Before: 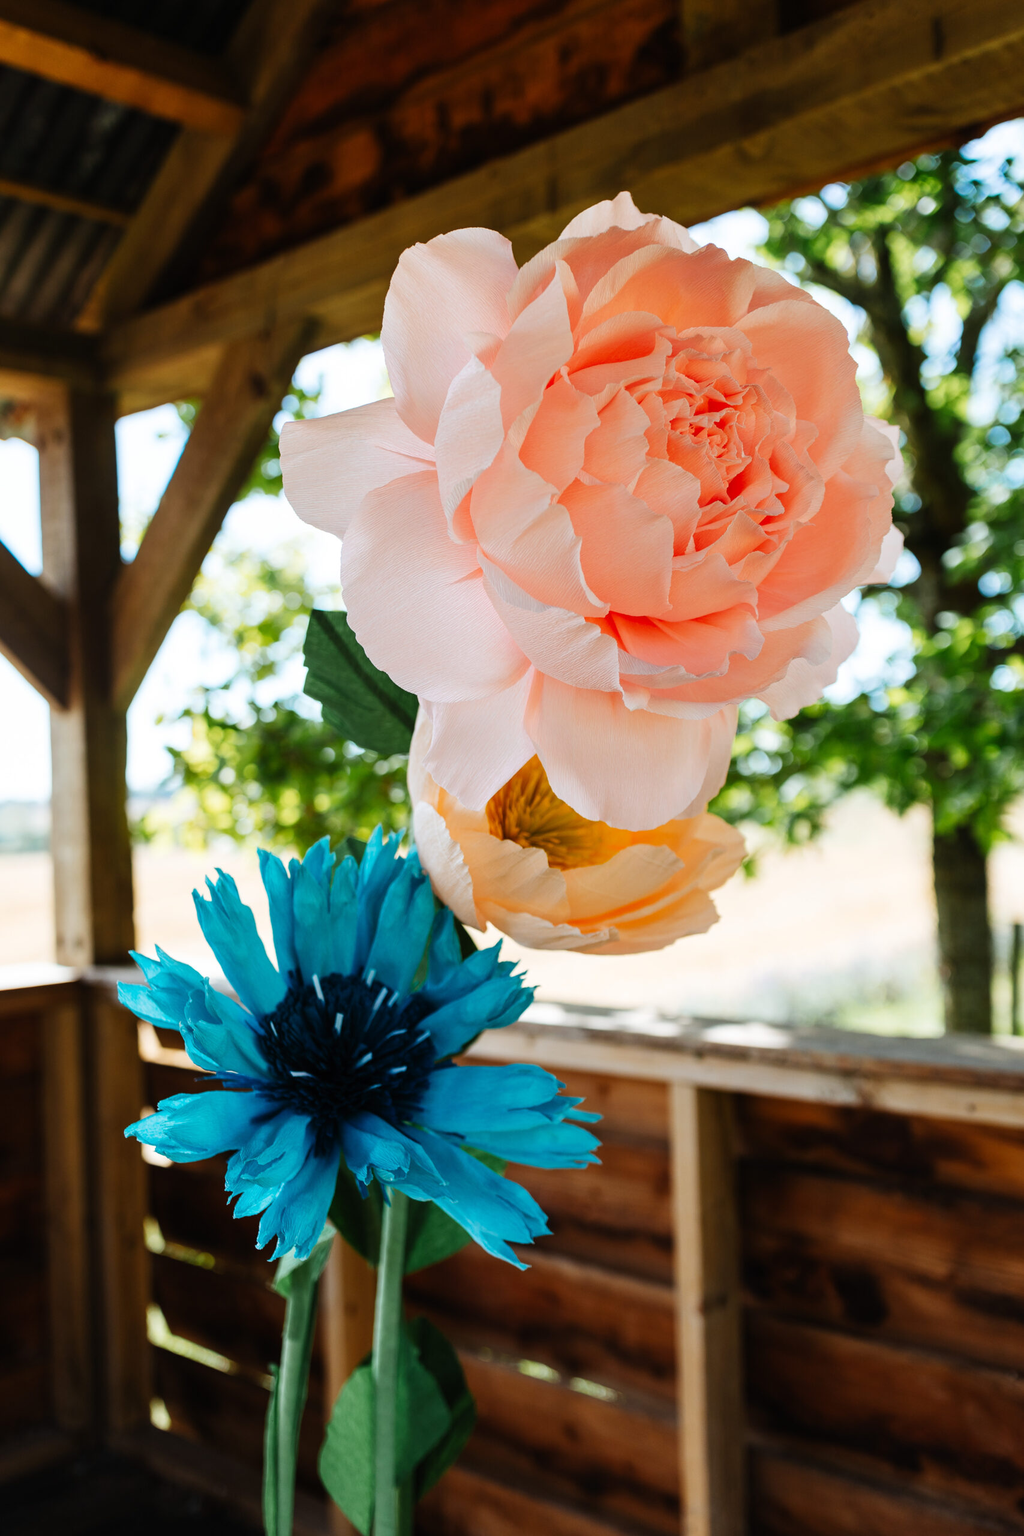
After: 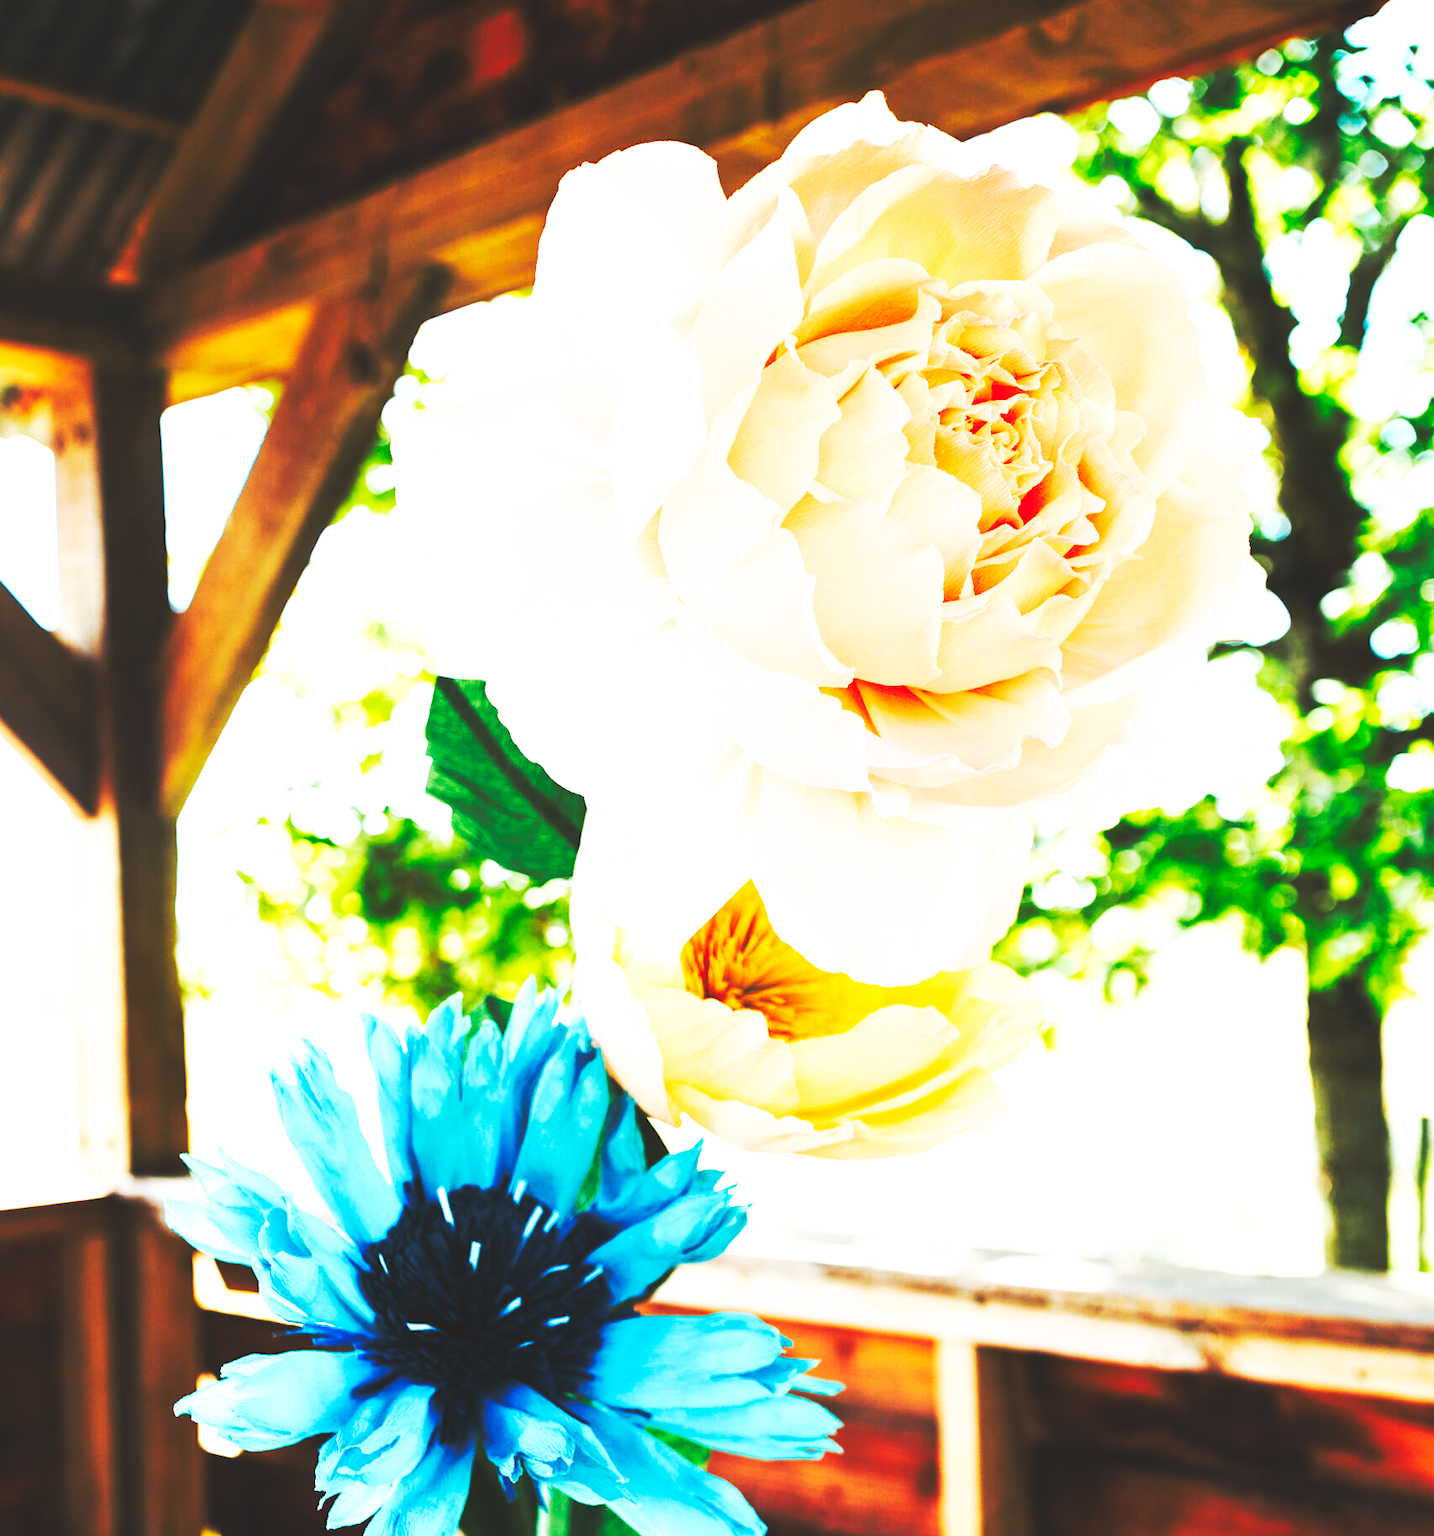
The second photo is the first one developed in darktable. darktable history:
crop and rotate: top 8.272%, bottom 20.311%
exposure: black level correction 0, exposure 0.697 EV, compensate highlight preservation false
base curve: curves: ch0 [(0, 0.015) (0.085, 0.116) (0.134, 0.298) (0.19, 0.545) (0.296, 0.764) (0.599, 0.982) (1, 1)], preserve colors none
